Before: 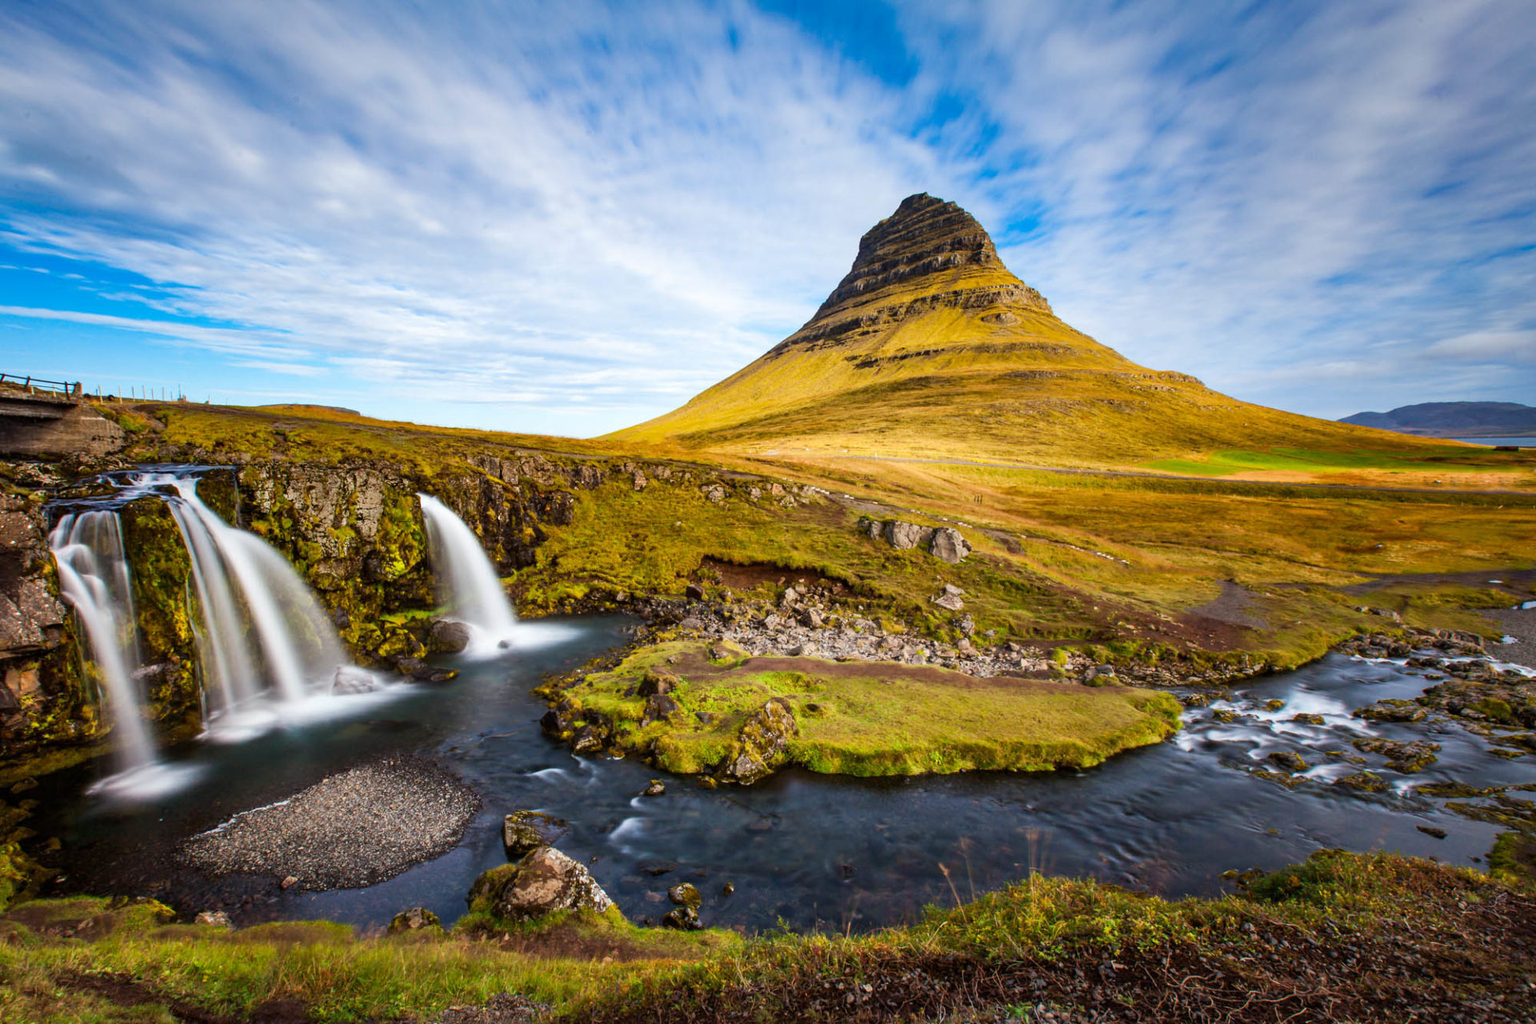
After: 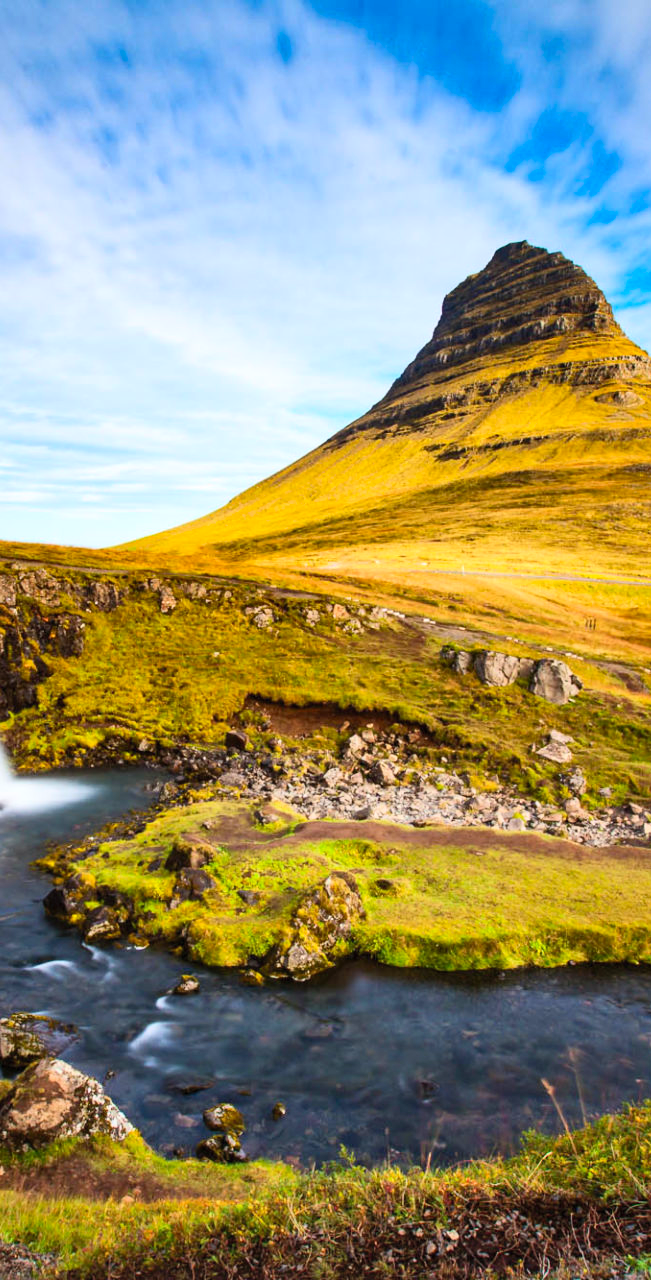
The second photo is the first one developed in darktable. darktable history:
shadows and highlights: shadows 48.47, highlights -41.49, soften with gaussian
contrast brightness saturation: contrast 0.204, brightness 0.169, saturation 0.217
contrast equalizer: y [[0.5 ×6], [0.5 ×6], [0.5, 0.5, 0.501, 0.545, 0.707, 0.863], [0 ×6], [0 ×6]]
crop: left 32.939%, right 33.129%
